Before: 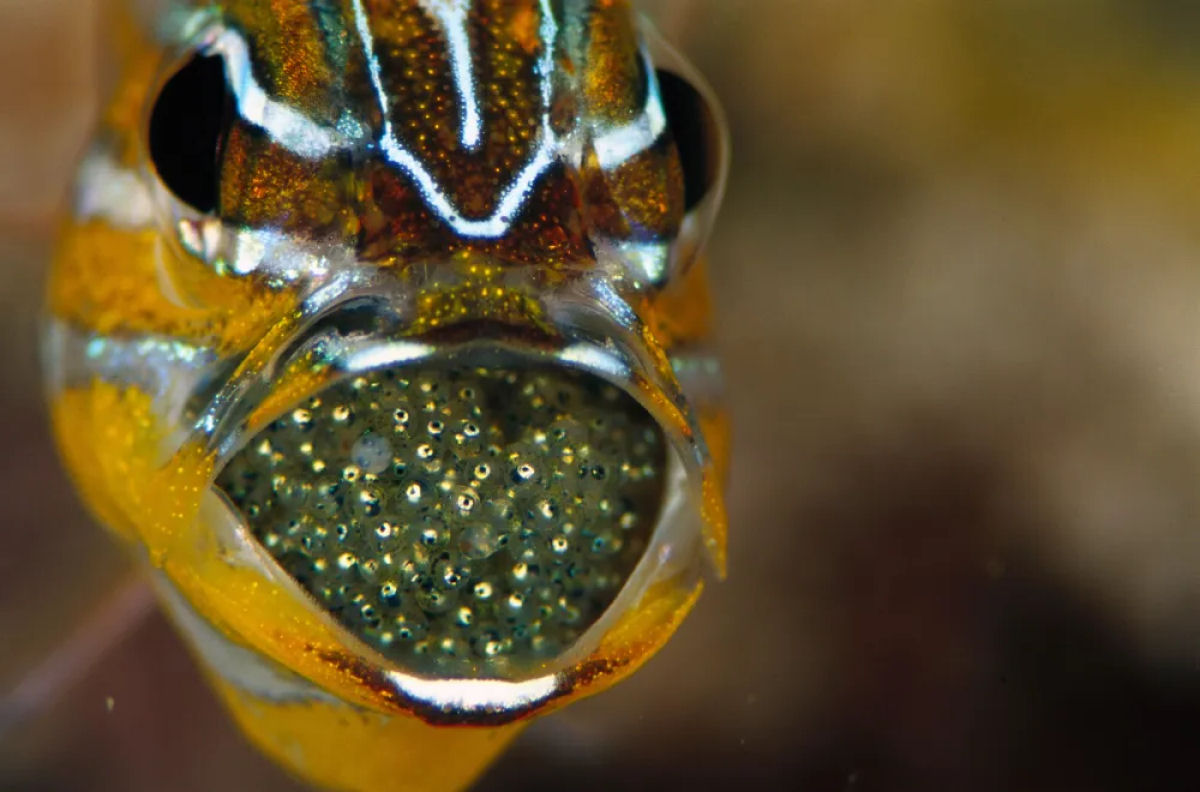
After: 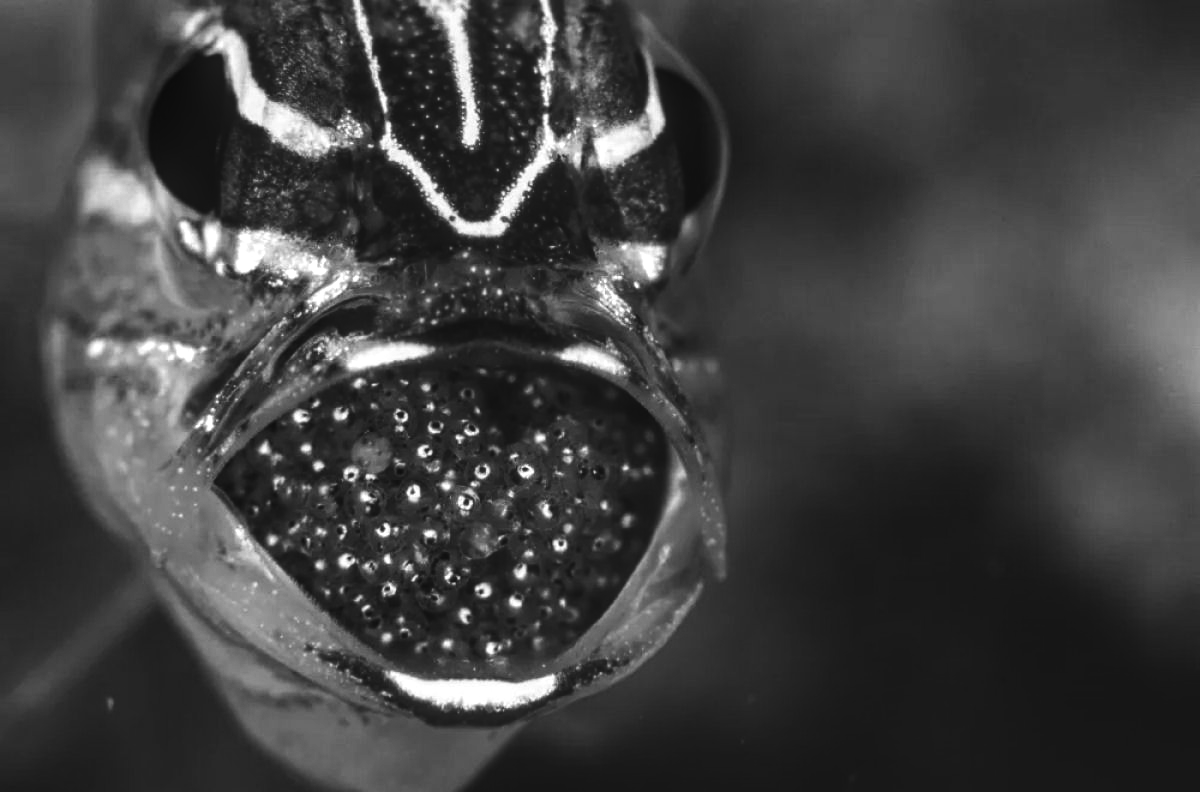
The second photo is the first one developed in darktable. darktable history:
exposure: black level correction -0.042, exposure 0.06 EV, compensate highlight preservation false
local contrast: detail 150%
contrast brightness saturation: contrast 0.189, brightness -0.24, saturation 0.111
color calibration: output gray [0.267, 0.423, 0.261, 0], illuminant custom, x 0.373, y 0.389, temperature 4229.03 K
